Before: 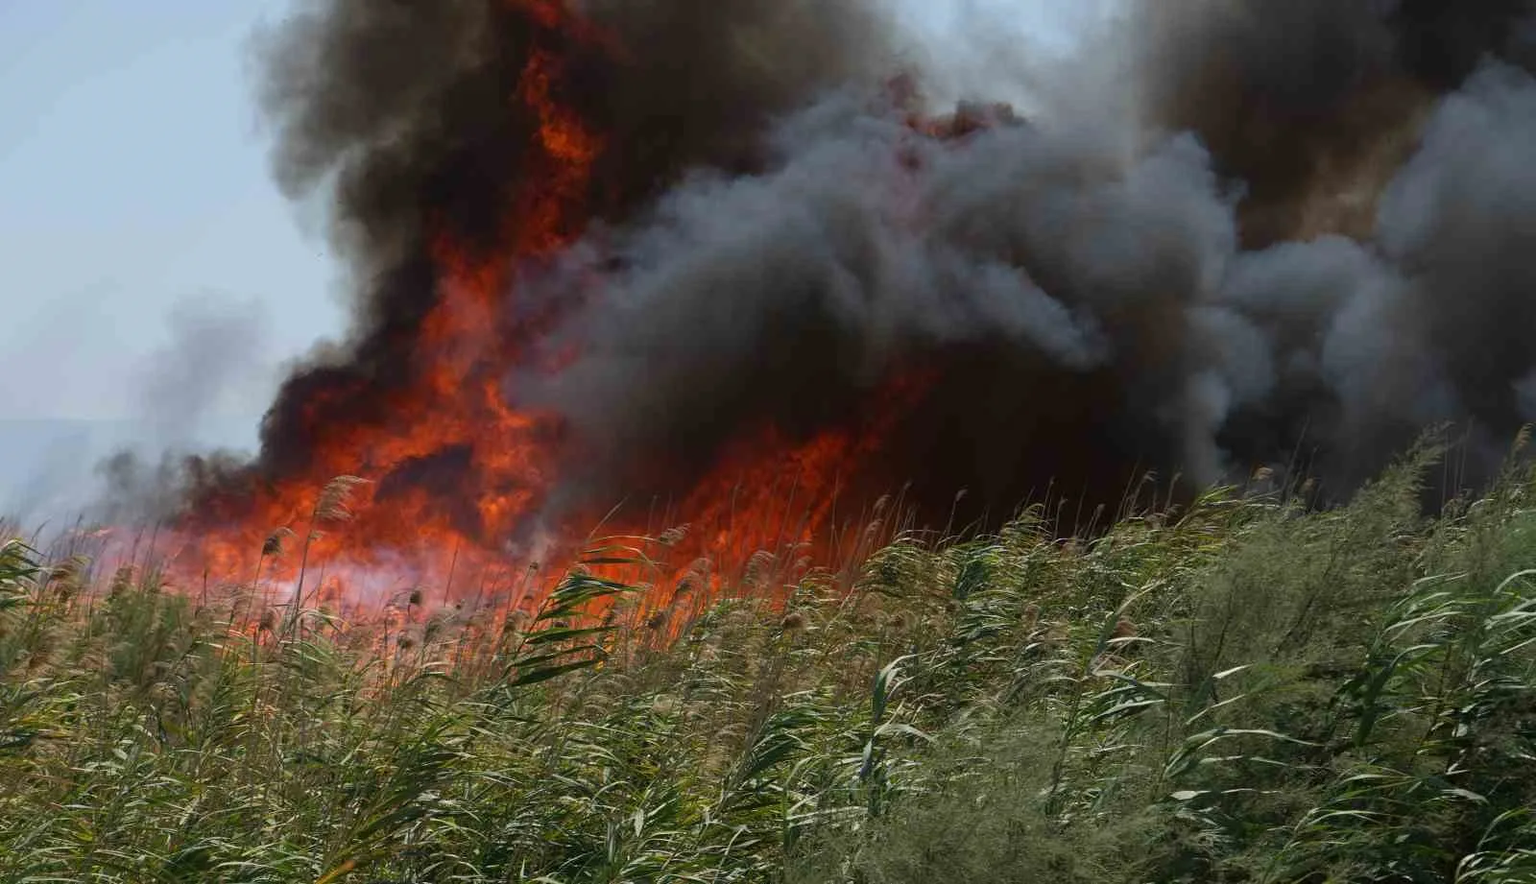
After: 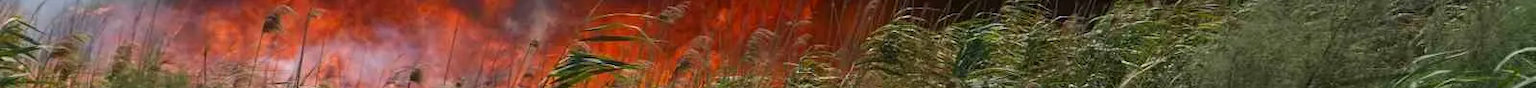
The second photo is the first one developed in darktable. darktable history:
contrast brightness saturation: contrast 0.04, saturation 0.07
crop and rotate: top 59.084%, bottom 30.916%
